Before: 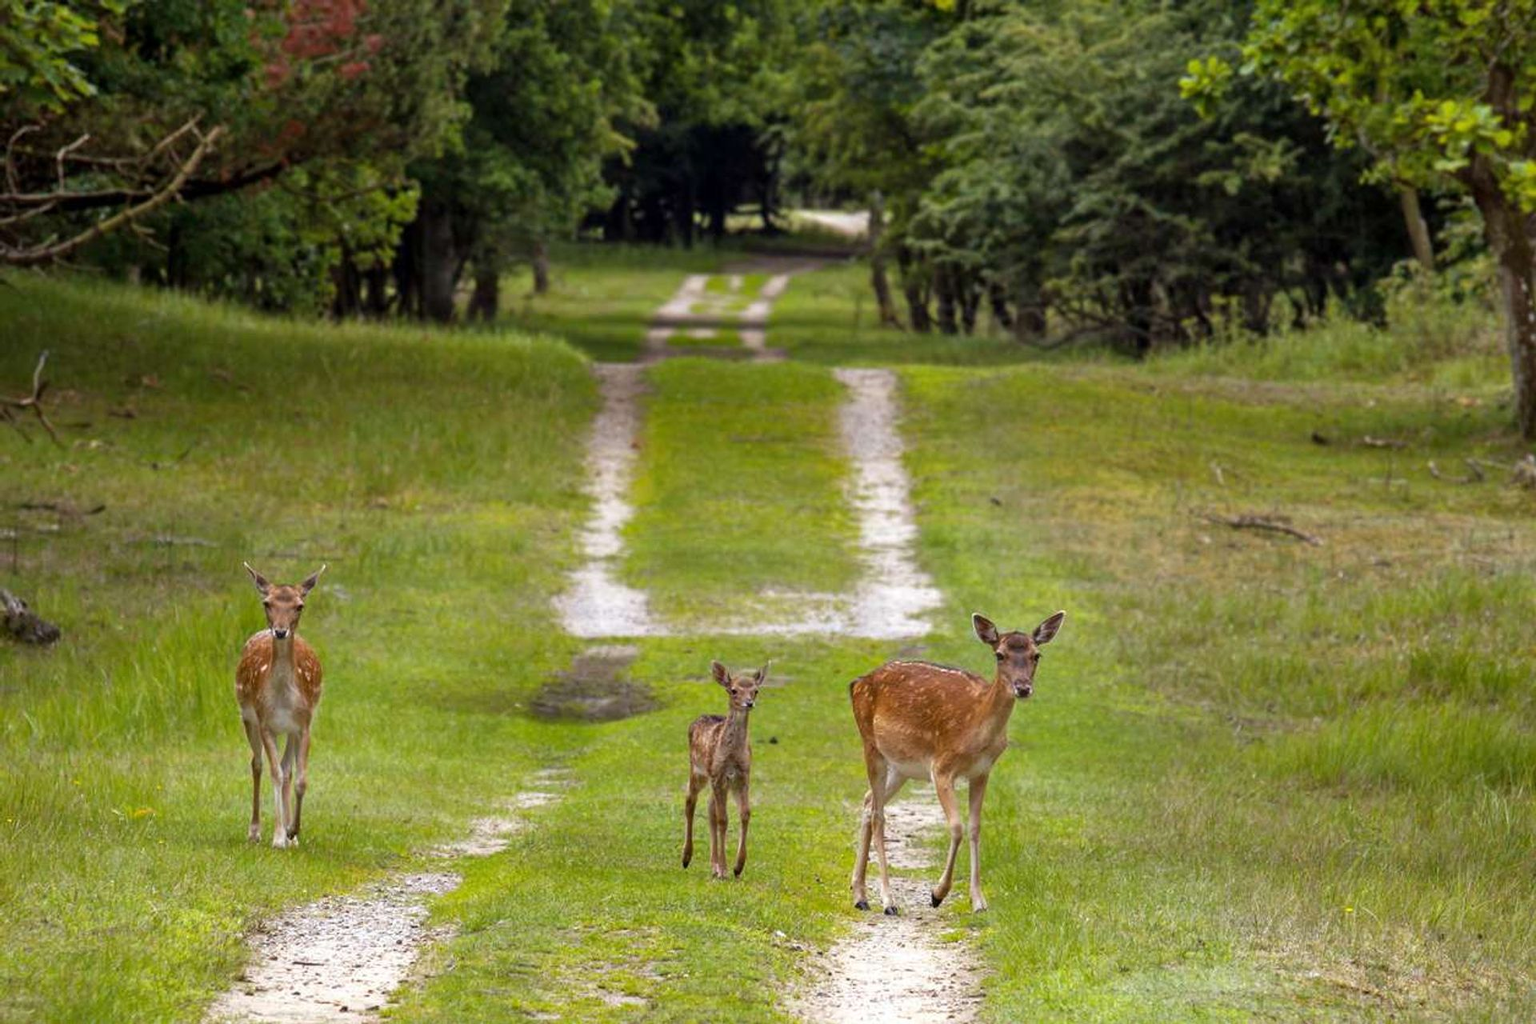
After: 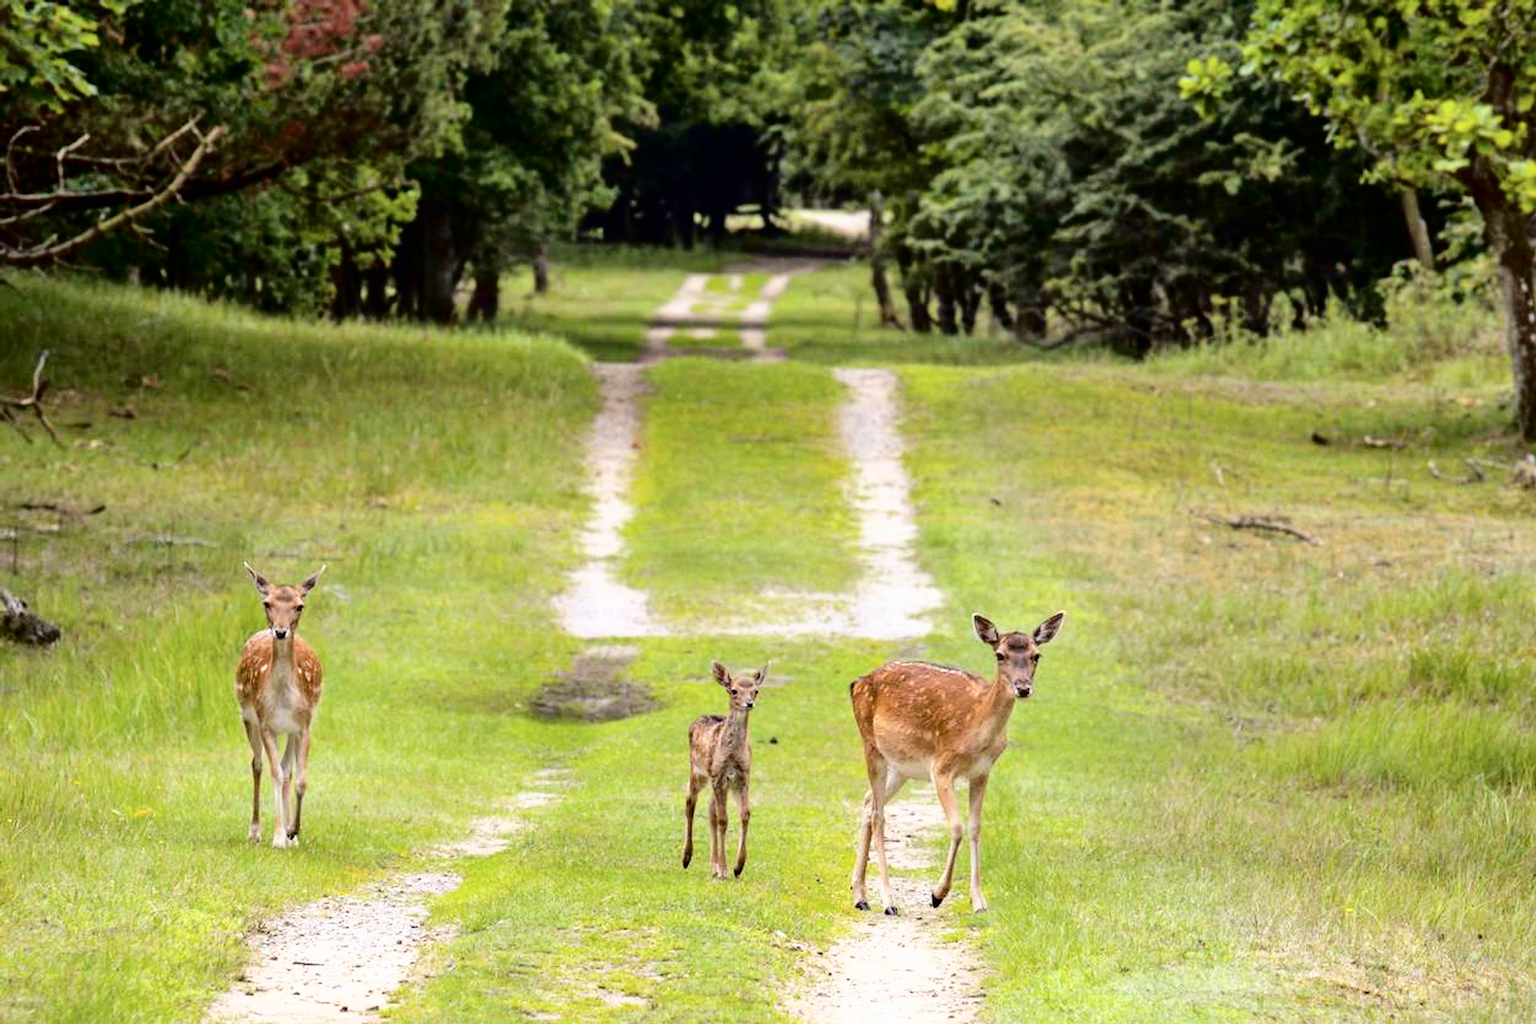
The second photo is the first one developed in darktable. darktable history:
filmic rgb: black relative exposure -14.25 EV, white relative exposure 3.39 EV, hardness 7.9, contrast 0.986
tone curve: curves: ch0 [(0, 0) (0.003, 0.003) (0.011, 0.005) (0.025, 0.008) (0.044, 0.012) (0.069, 0.02) (0.1, 0.031) (0.136, 0.047) (0.177, 0.088) (0.224, 0.141) (0.277, 0.222) (0.335, 0.32) (0.399, 0.422) (0.468, 0.523) (0.543, 0.623) (0.623, 0.716) (0.709, 0.796) (0.801, 0.878) (0.898, 0.957) (1, 1)], color space Lab, independent channels, preserve colors none
exposure: exposure 0.561 EV, compensate highlight preservation false
